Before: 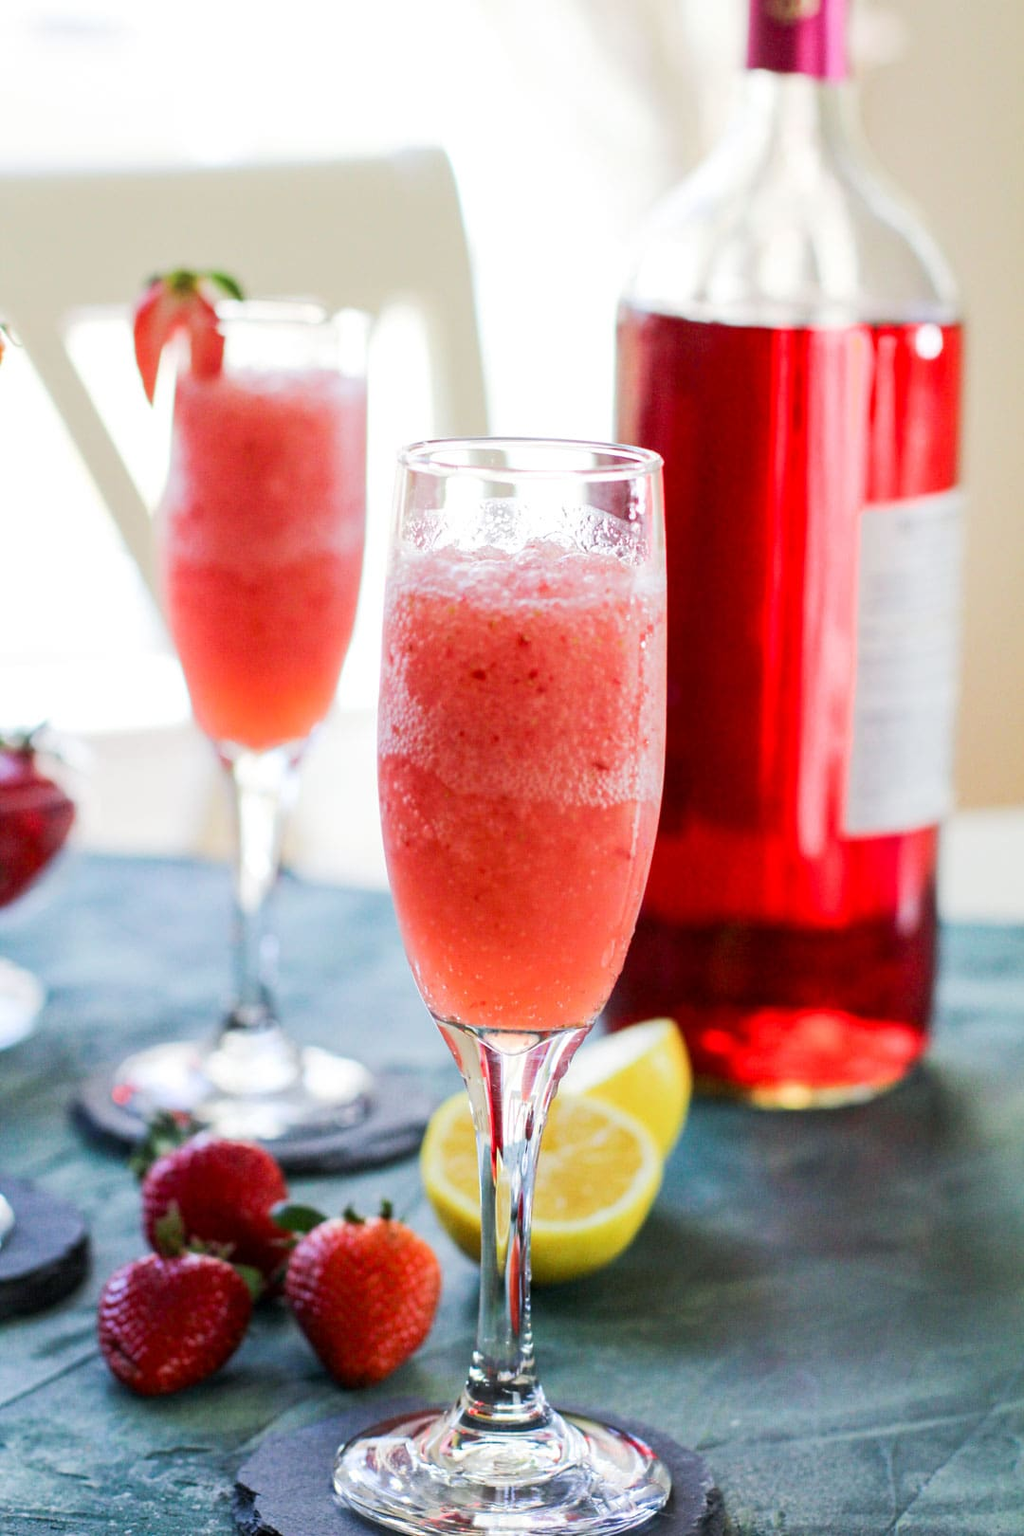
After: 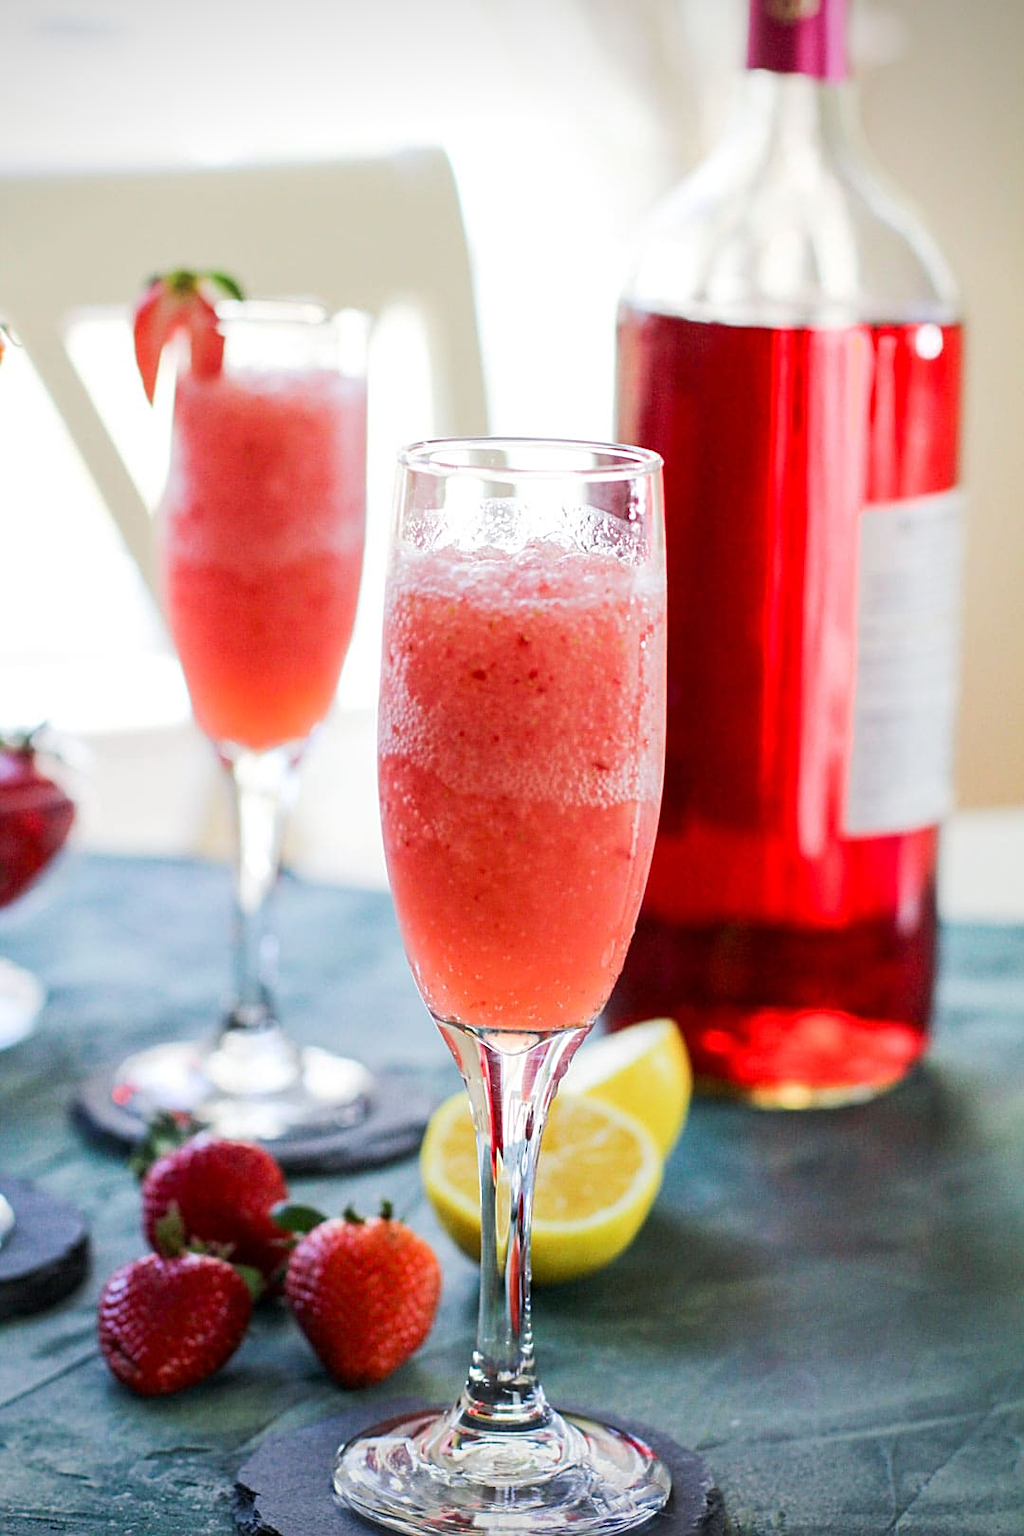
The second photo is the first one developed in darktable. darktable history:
sharpen: on, module defaults
vignetting: fall-off start 97.23%, saturation -0.024, center (-0.033, -0.042), width/height ratio 1.179, unbound false
